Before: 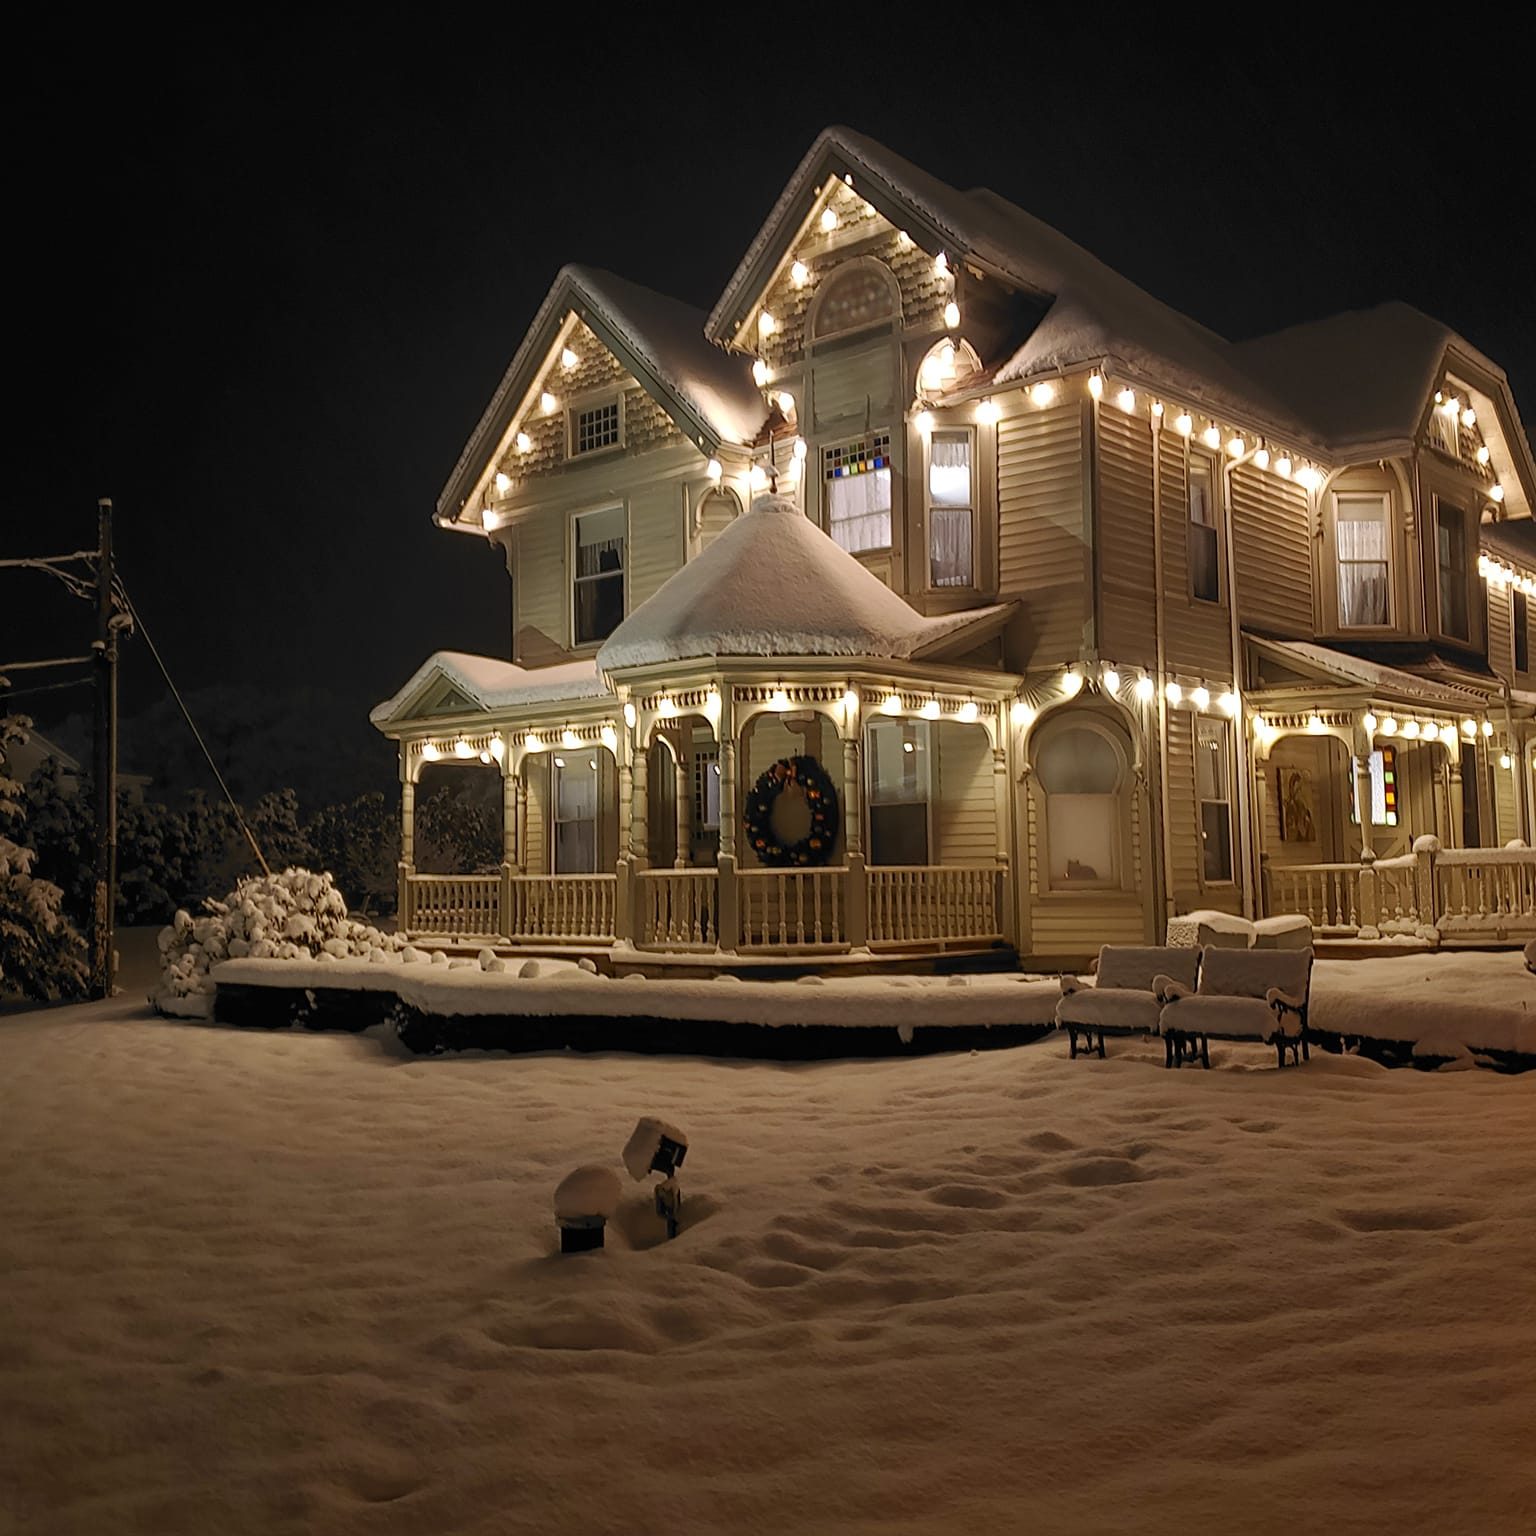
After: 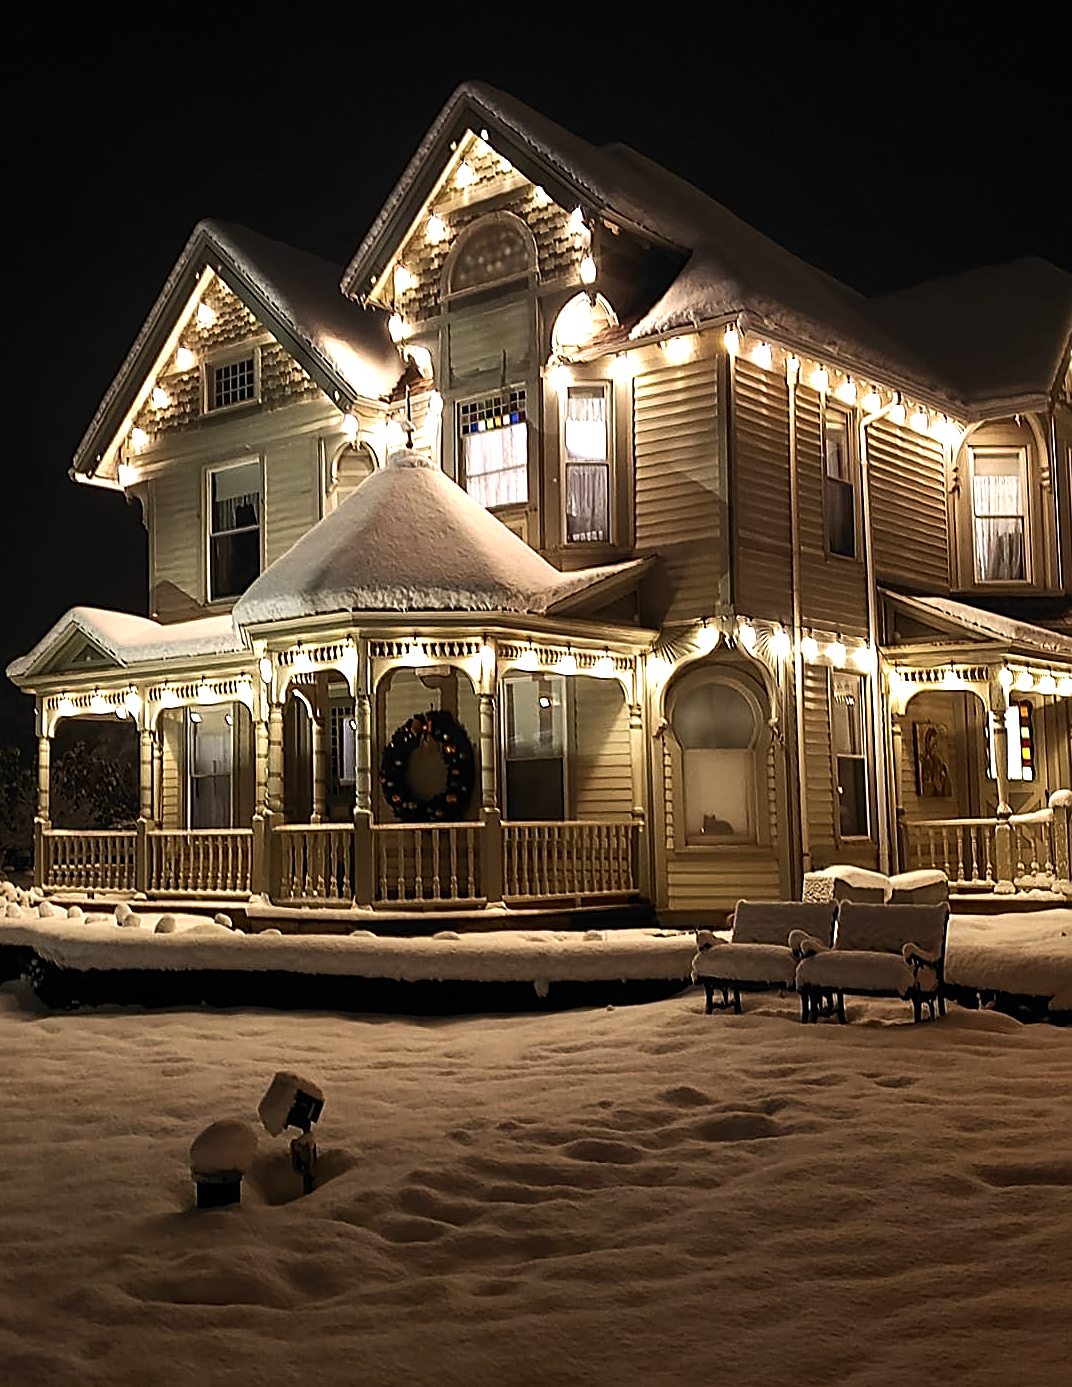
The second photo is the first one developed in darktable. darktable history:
sharpen: on, module defaults
crop and rotate: left 23.726%, top 2.966%, right 6.479%, bottom 6.711%
tone equalizer: -8 EV -1.1 EV, -7 EV -1.04 EV, -6 EV -0.868 EV, -5 EV -0.556 EV, -3 EV 0.593 EV, -2 EV 0.886 EV, -1 EV 1.01 EV, +0 EV 1.07 EV, edges refinement/feathering 500, mask exposure compensation -1.57 EV, preserve details no
